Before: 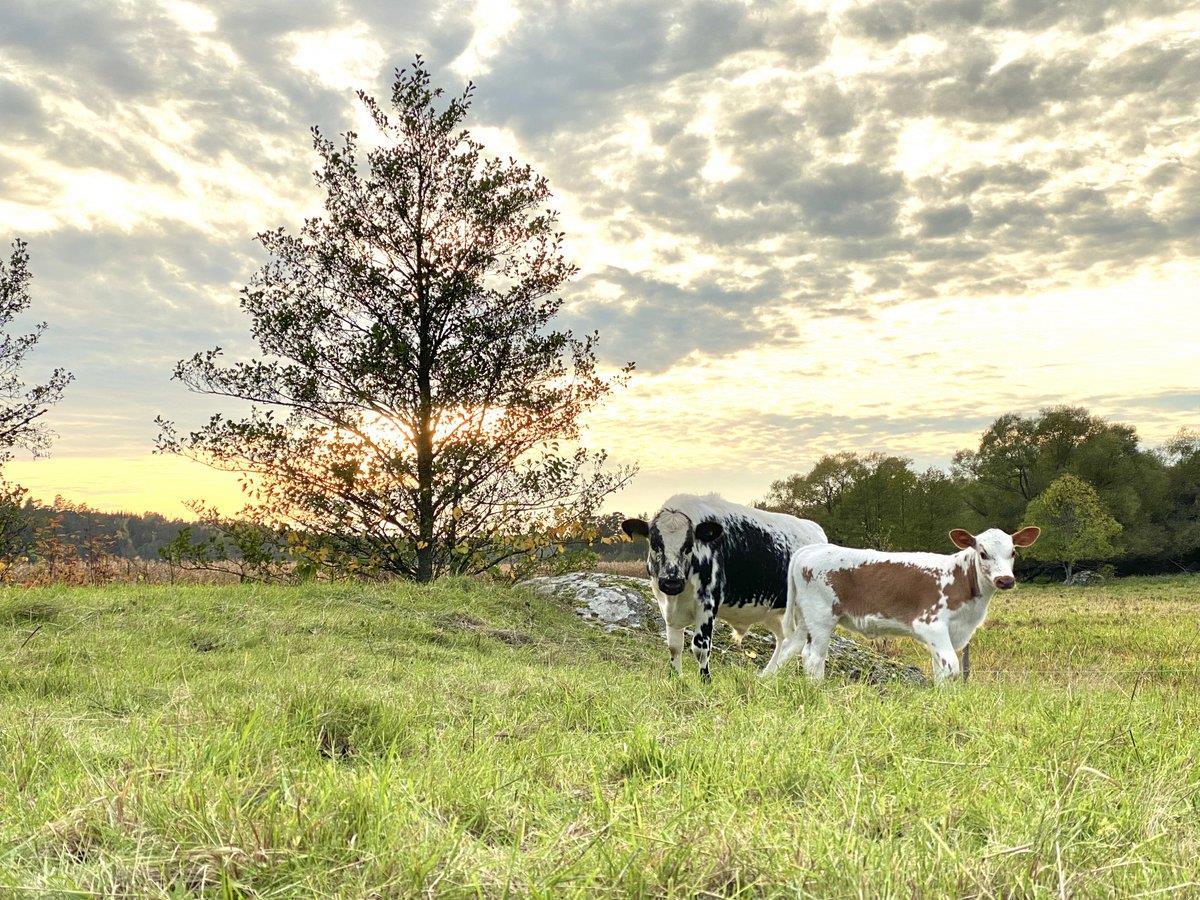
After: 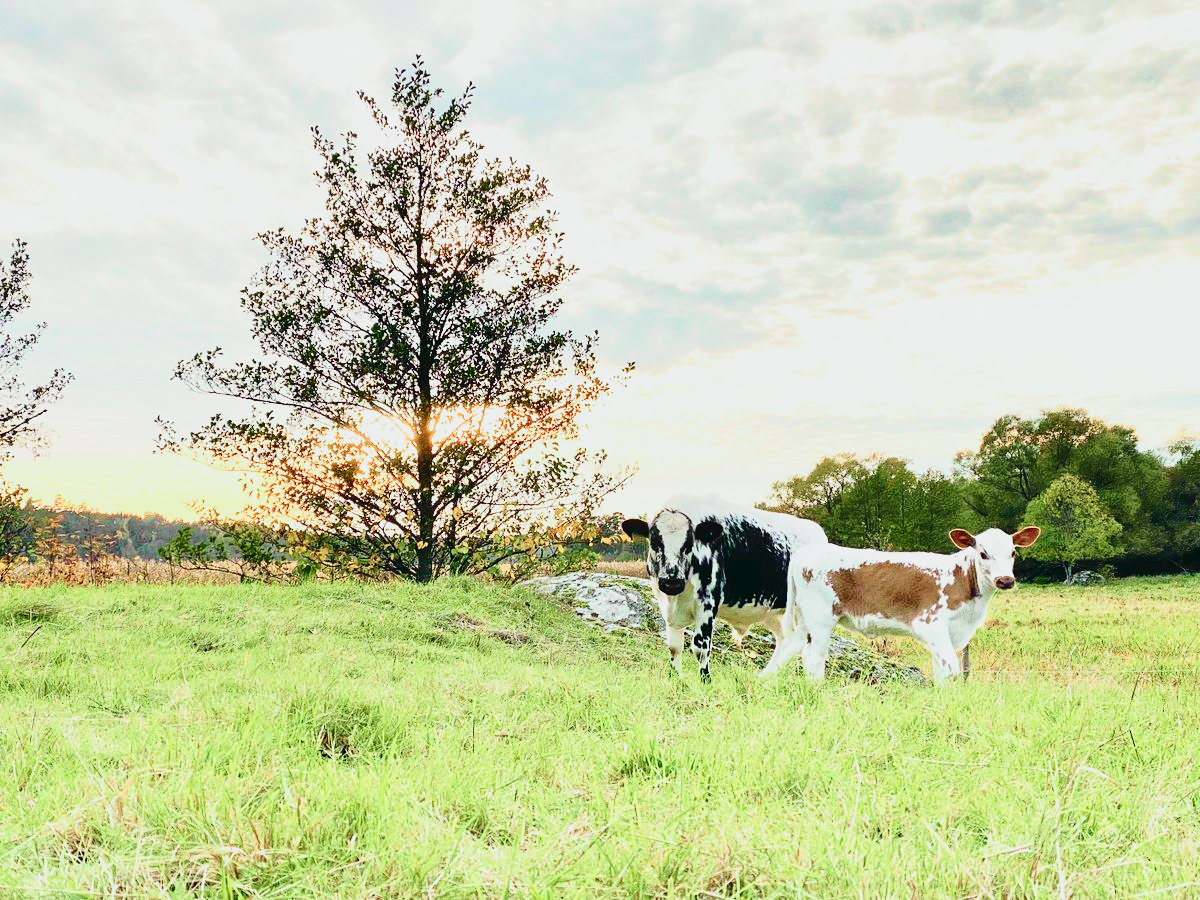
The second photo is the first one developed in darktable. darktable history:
tone curve: curves: ch0 [(0, 0.029) (0.099, 0.082) (0.264, 0.253) (0.447, 0.481) (0.678, 0.721) (0.828, 0.857) (0.992, 0.94)]; ch1 [(0, 0) (0.311, 0.266) (0.411, 0.374) (0.481, 0.458) (0.501, 0.499) (0.514, 0.512) (0.575, 0.577) (0.643, 0.648) (0.682, 0.674) (0.802, 0.812) (1, 1)]; ch2 [(0, 0) (0.259, 0.207) (0.323, 0.311) (0.376, 0.353) (0.463, 0.456) (0.498, 0.498) (0.524, 0.512) (0.574, 0.582) (0.648, 0.653) (0.768, 0.728) (1, 1)], color space Lab, independent channels, preserve colors none
base curve: curves: ch0 [(0, 0) (0.036, 0.037) (0.121, 0.228) (0.46, 0.76) (0.859, 0.983) (1, 1)], preserve colors none
